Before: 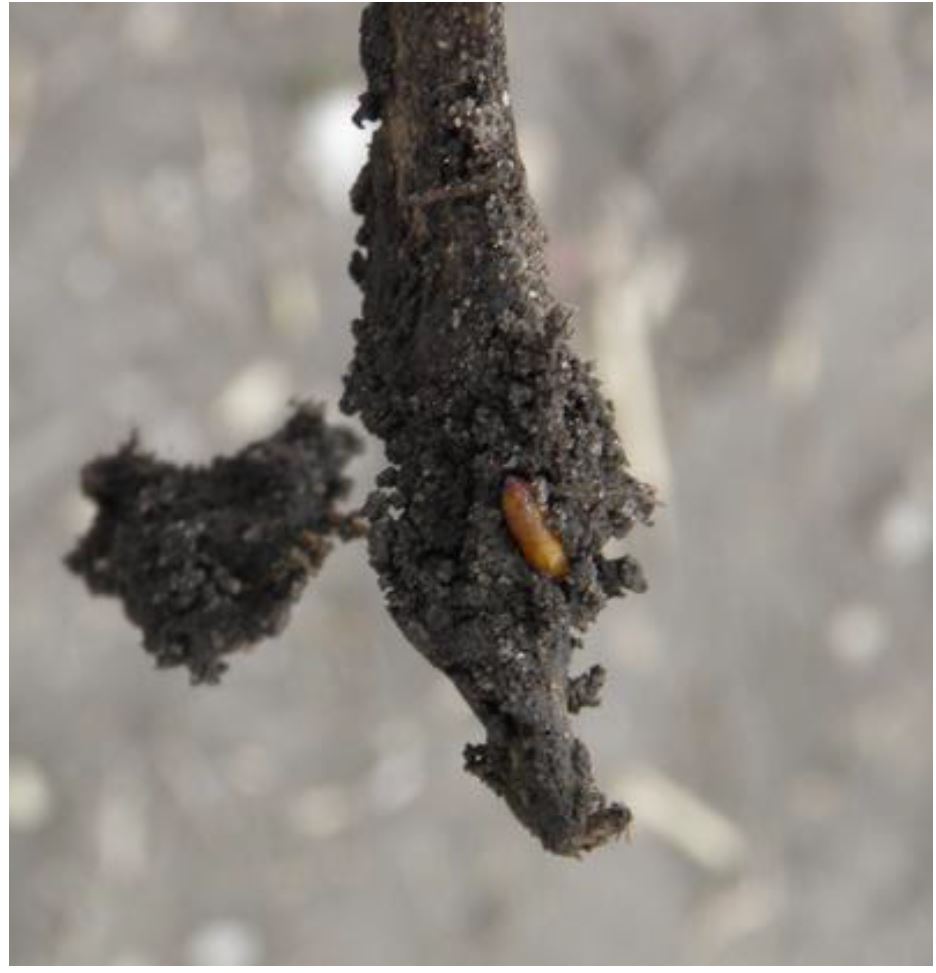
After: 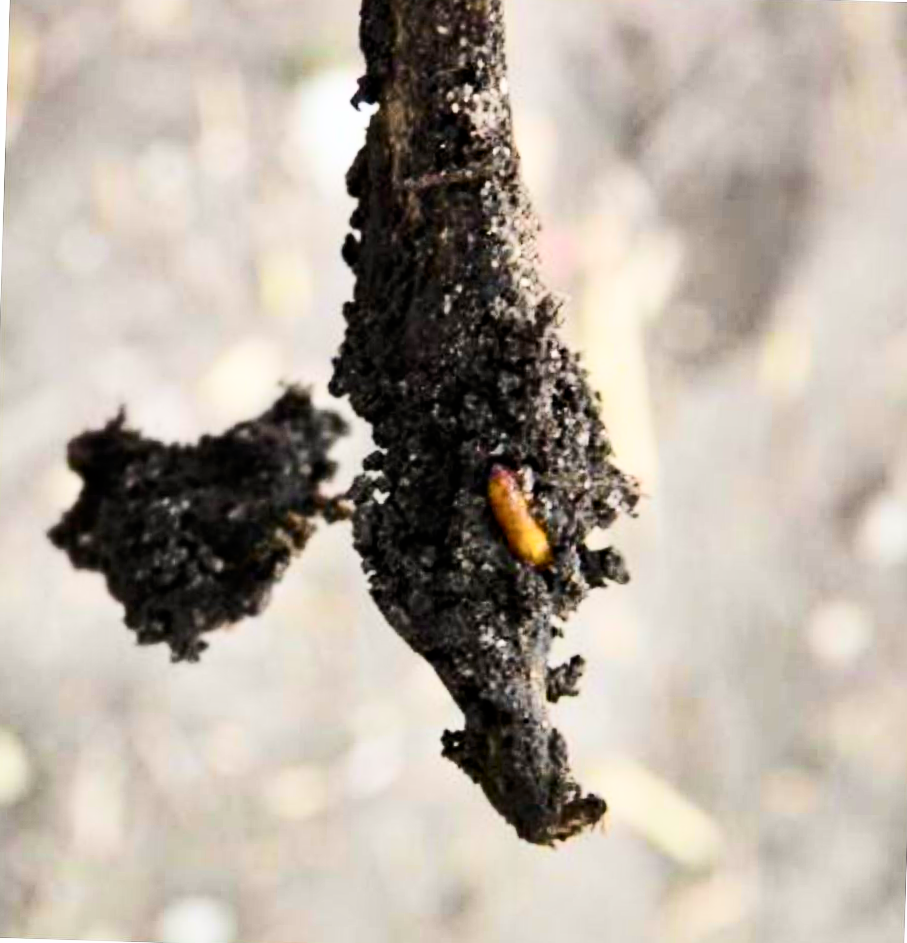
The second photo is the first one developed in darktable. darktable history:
contrast brightness saturation: contrast 0.386, brightness 0.108
filmic rgb: black relative exposure -7.71 EV, white relative exposure 4.38 EV, hardness 3.76, latitude 49.97%, contrast 1.101
exposure: exposure 0.605 EV, compensate exposure bias true, compensate highlight preservation false
crop and rotate: angle -1.78°
haze removal: compatibility mode true, adaptive false
color balance rgb: perceptual saturation grading › global saturation 25.577%, perceptual brilliance grading › global brilliance 10.842%, global vibrance 20%
shadows and highlights: shadows 74.46, highlights -60.73, soften with gaussian
